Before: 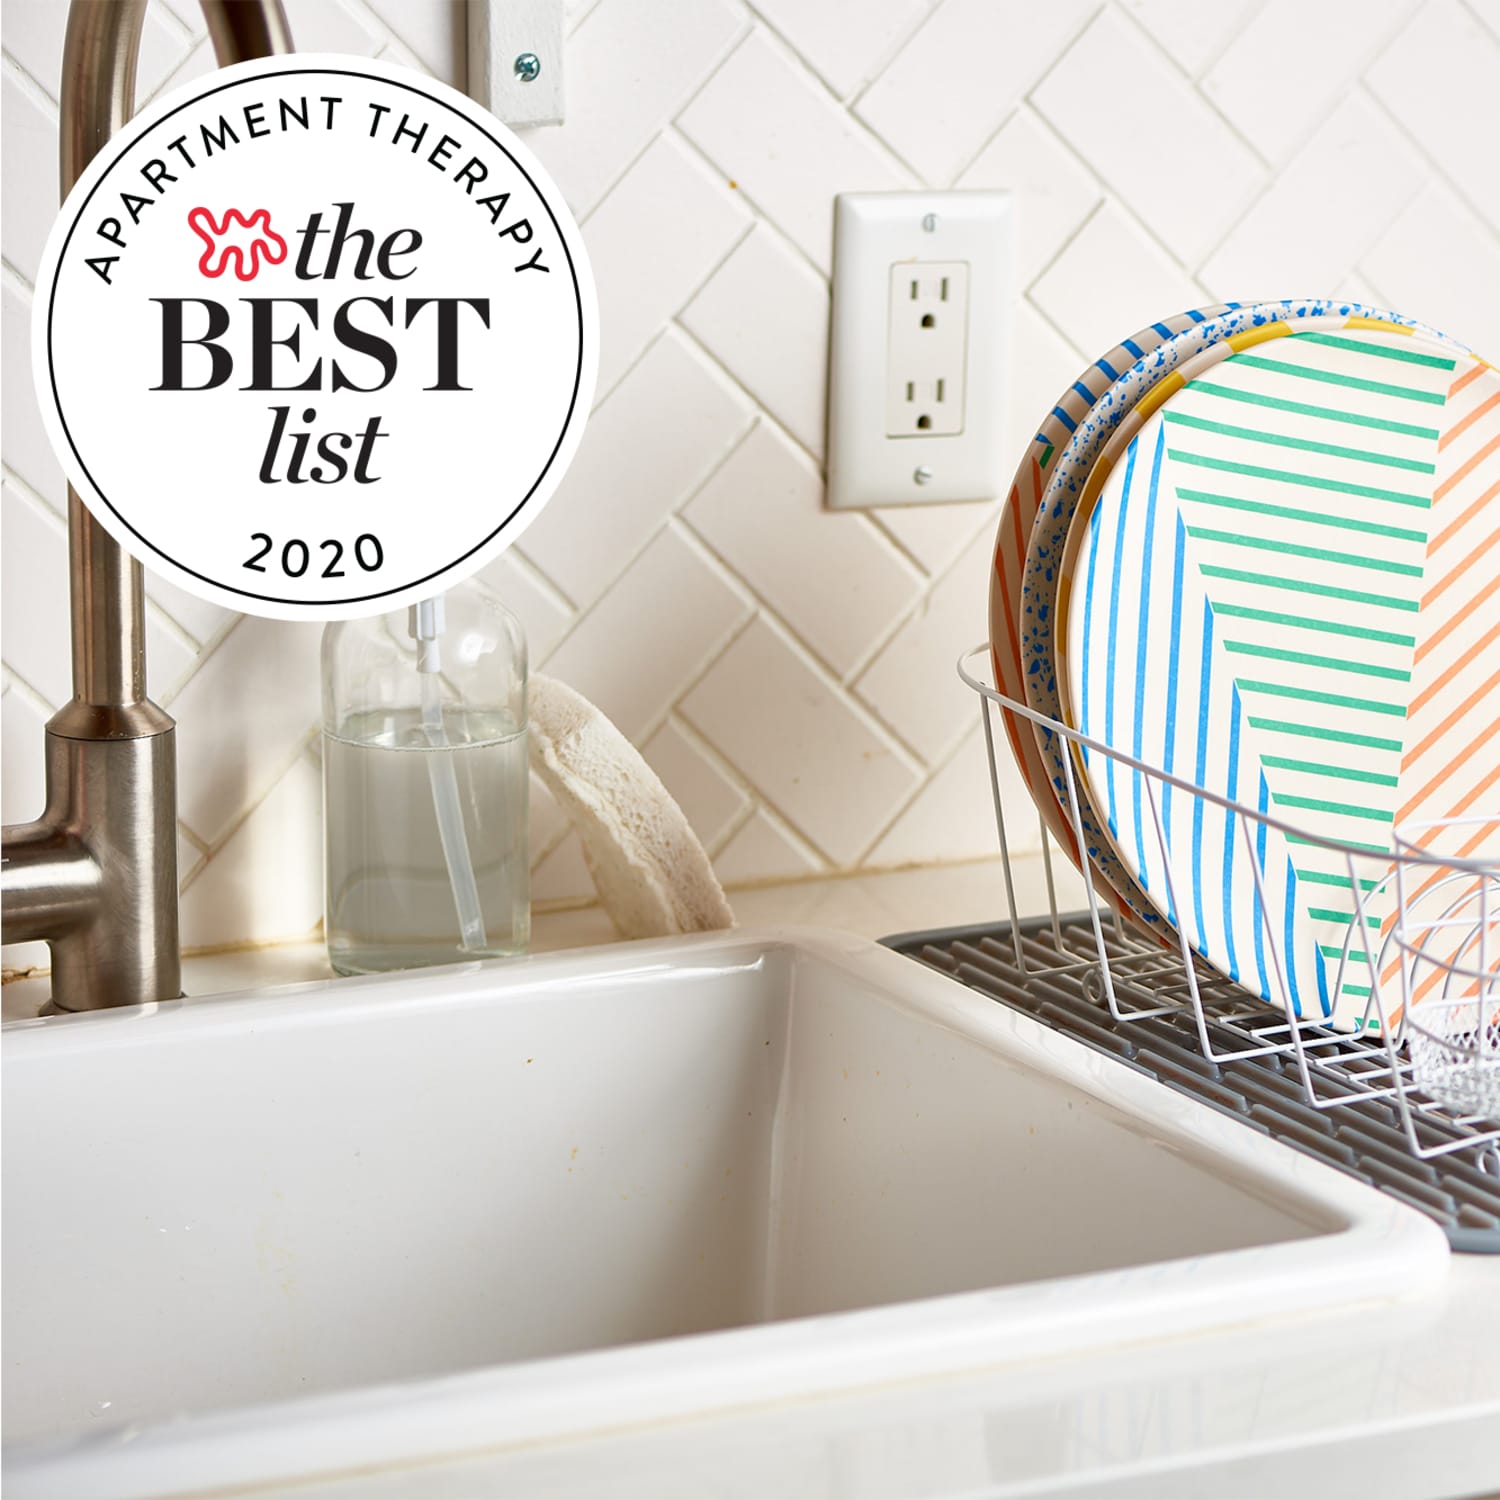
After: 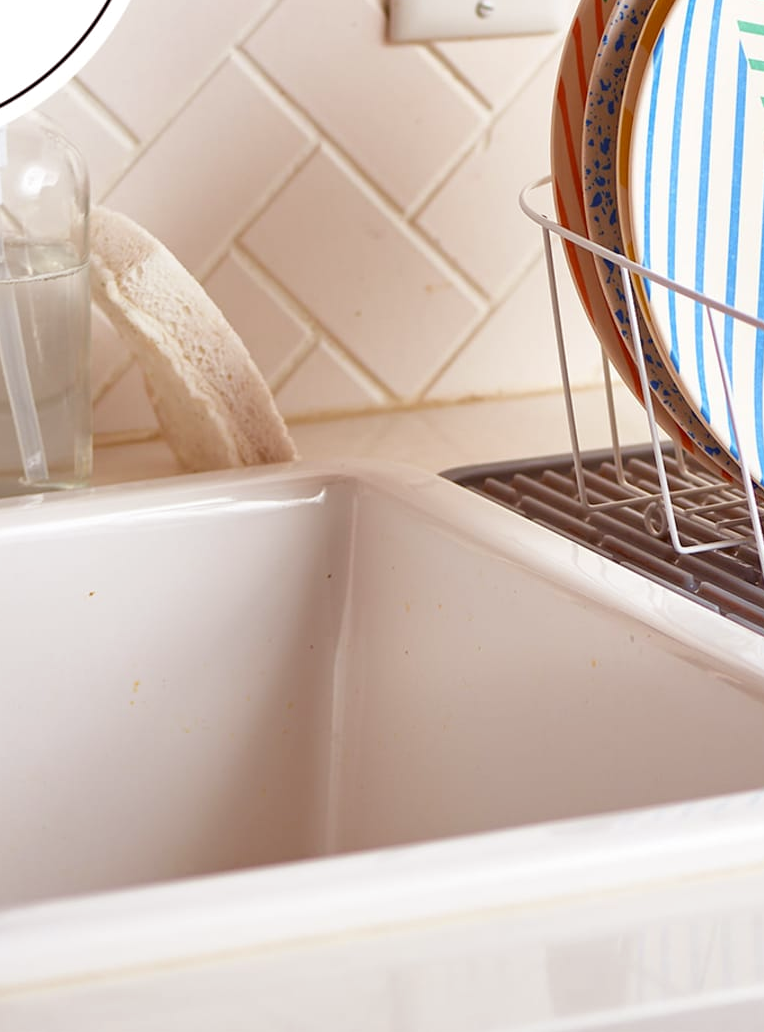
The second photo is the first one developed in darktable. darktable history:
rgb levels: mode RGB, independent channels, levels [[0, 0.474, 1], [0, 0.5, 1], [0, 0.5, 1]]
crop and rotate: left 29.237%, top 31.152%, right 19.807%
